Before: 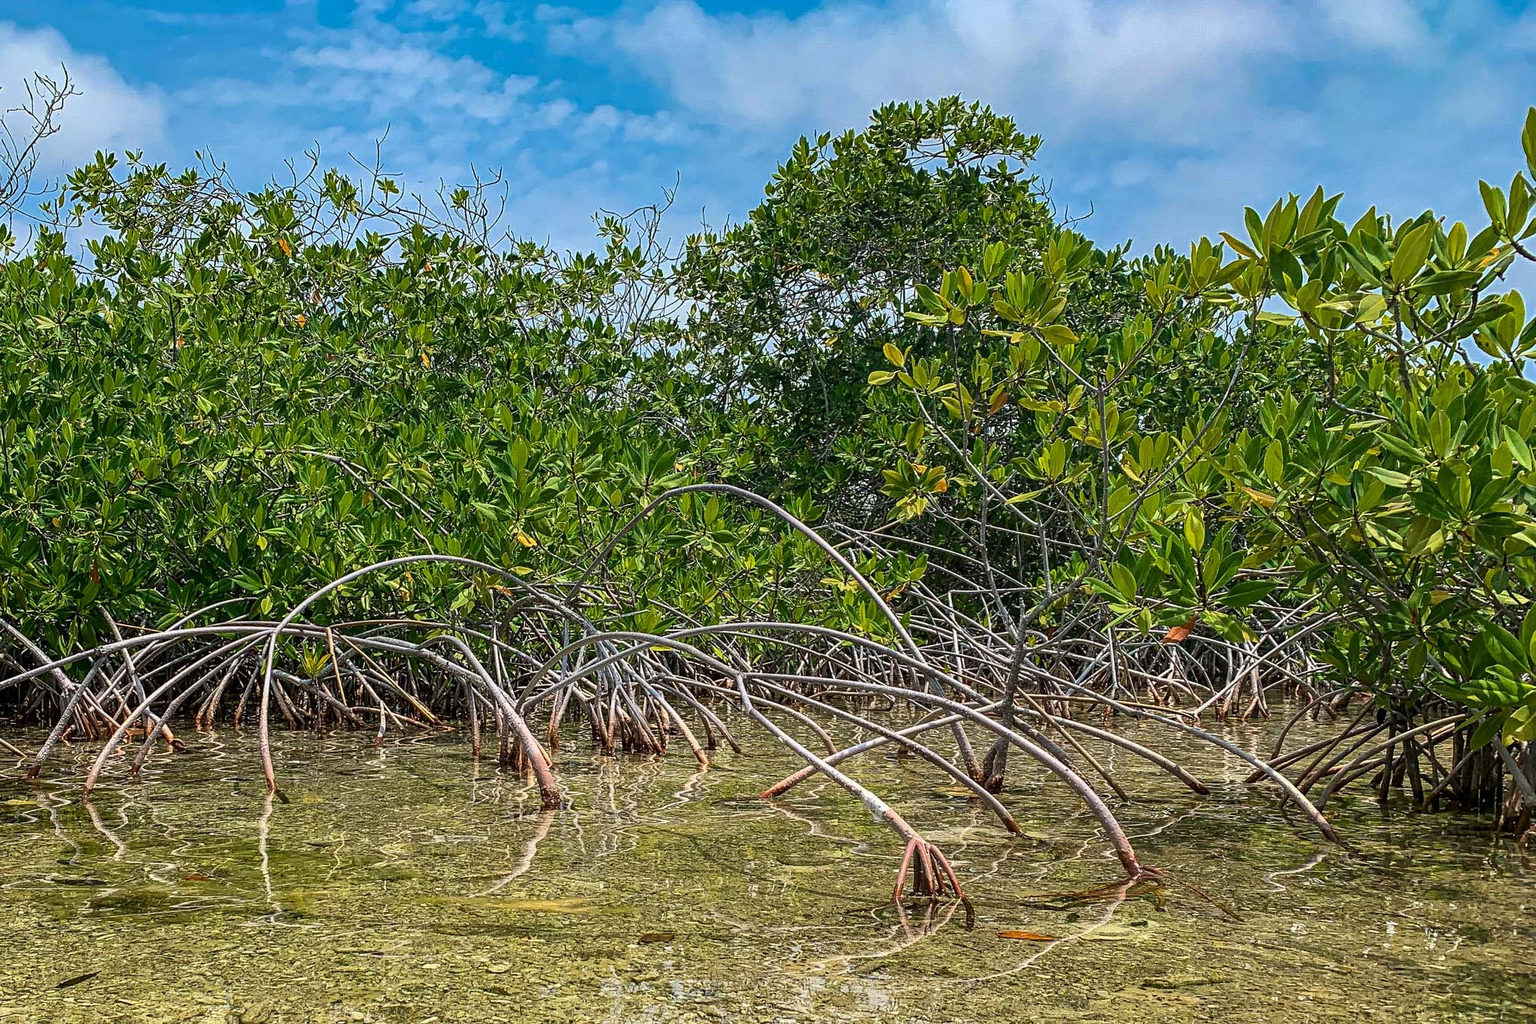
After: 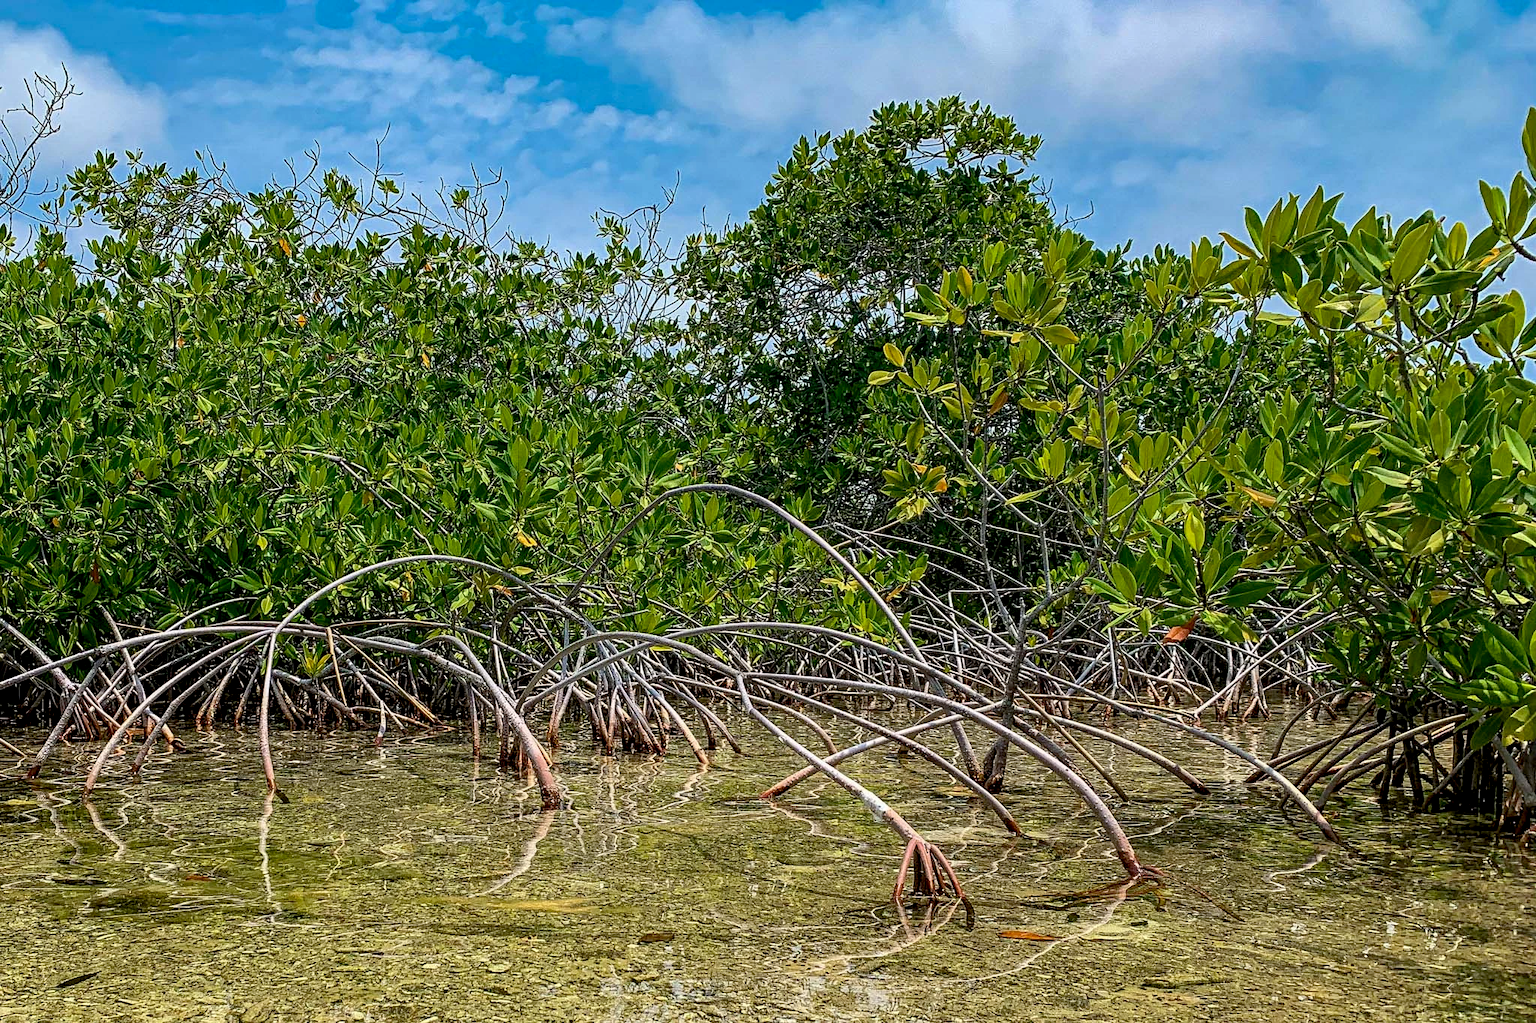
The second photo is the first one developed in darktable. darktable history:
exposure: black level correction 0.01, exposure 0.015 EV, compensate highlight preservation false
